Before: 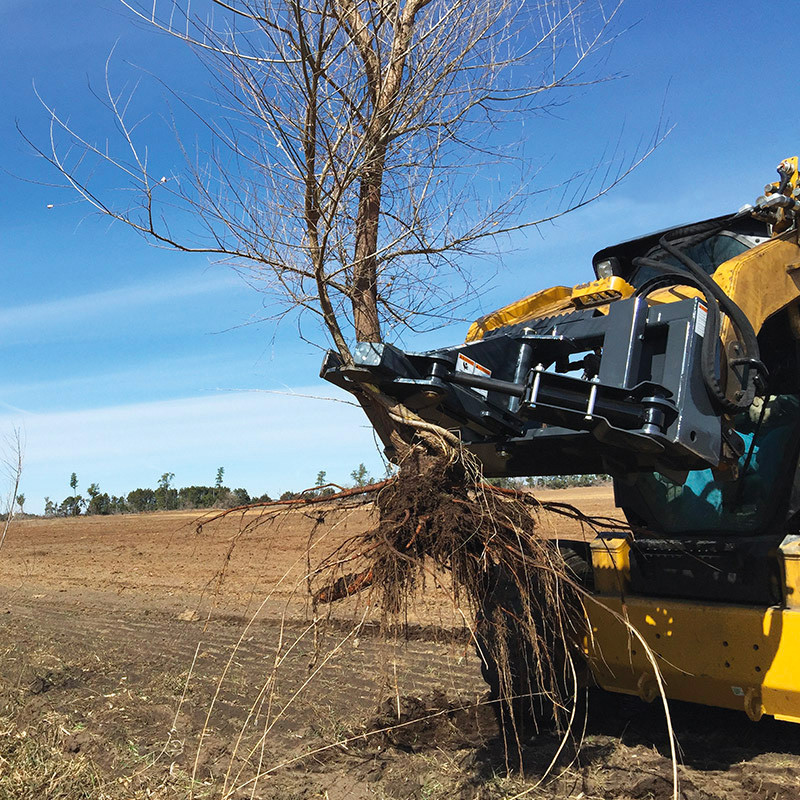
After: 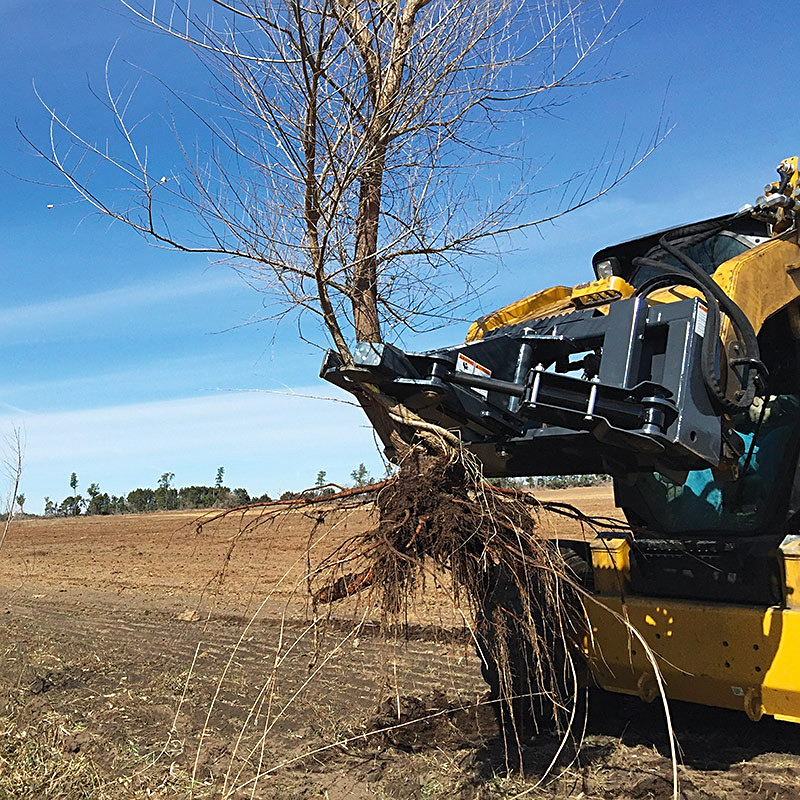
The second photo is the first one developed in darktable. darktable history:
tone equalizer: edges refinement/feathering 500, mask exposure compensation -1.57 EV, preserve details no
sharpen: on, module defaults
